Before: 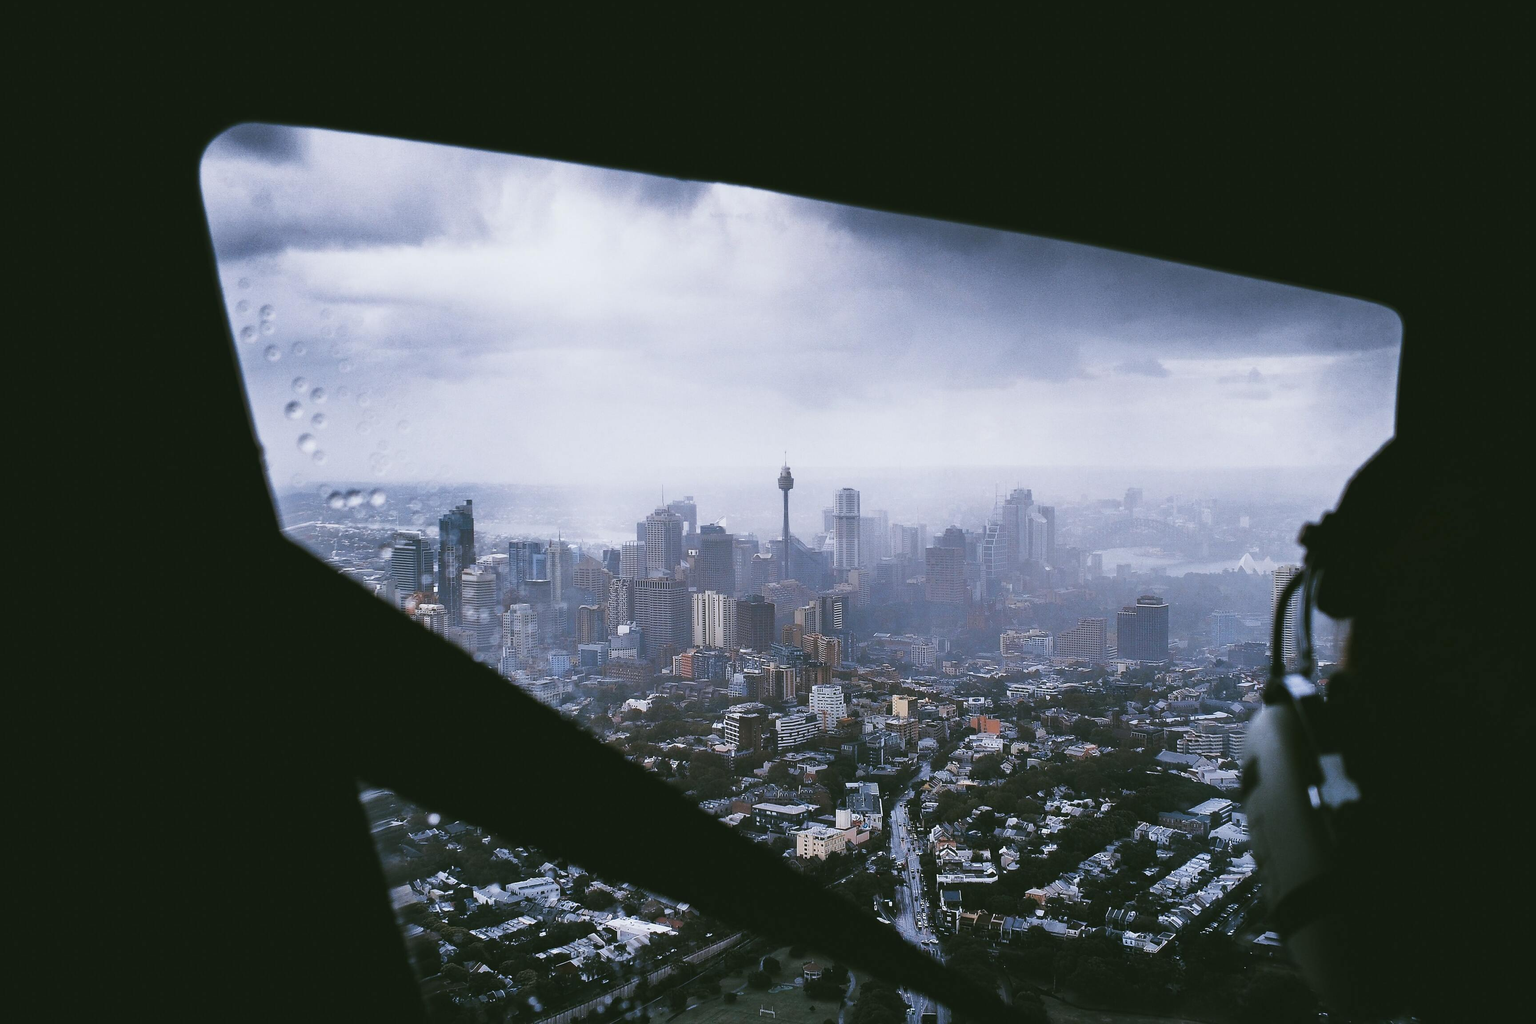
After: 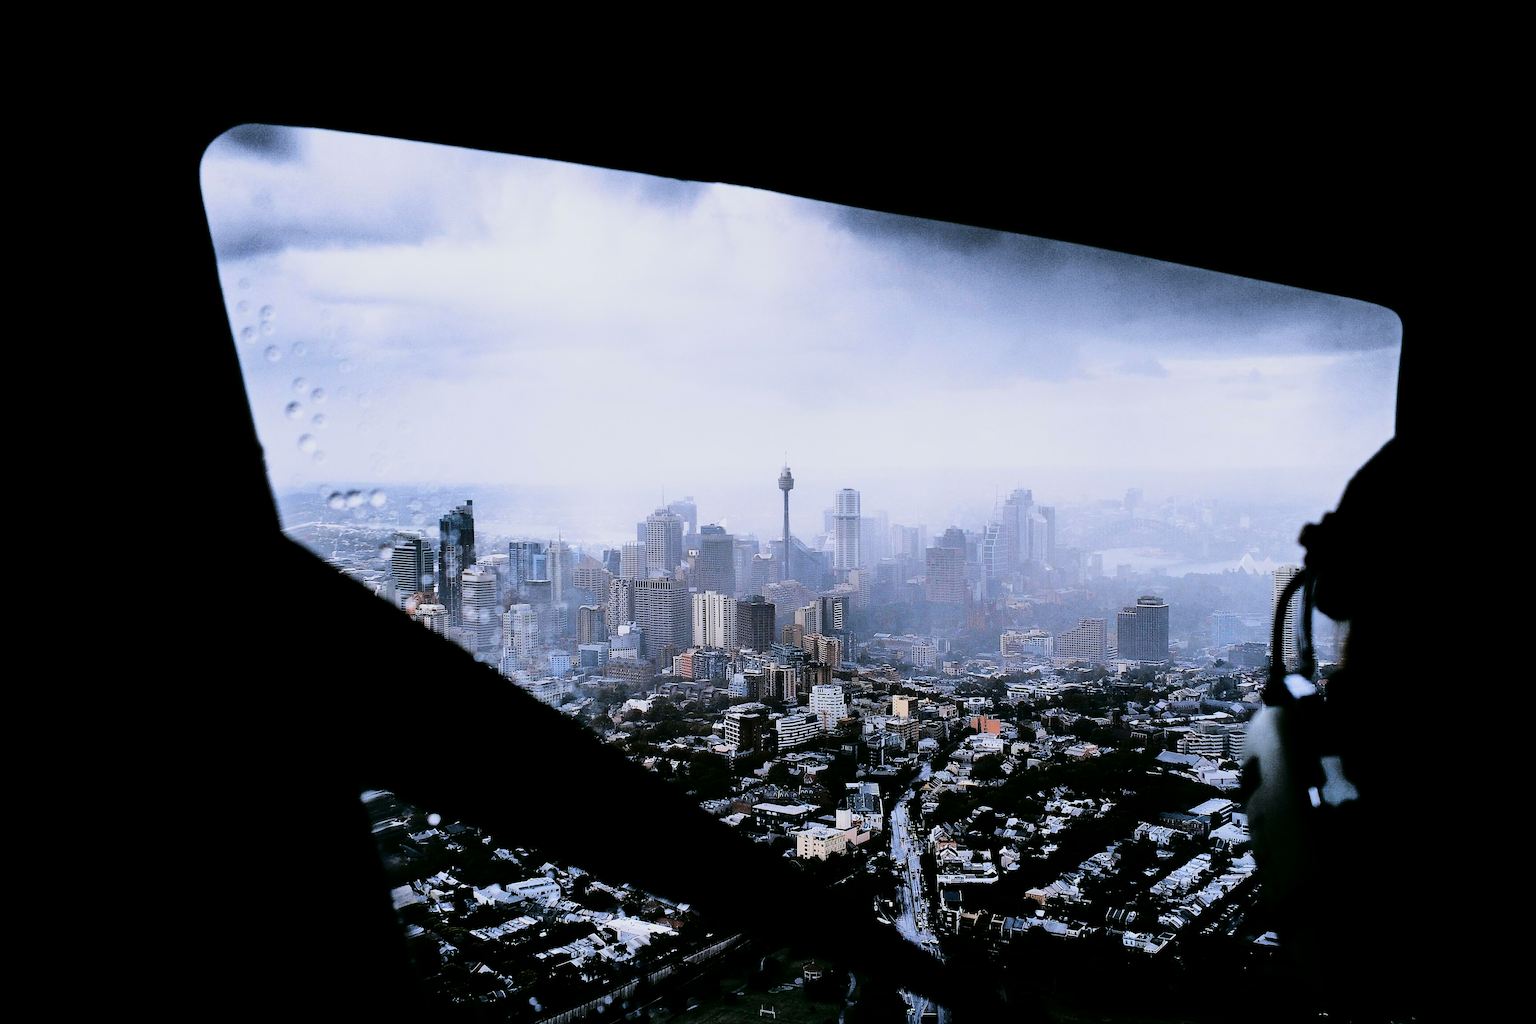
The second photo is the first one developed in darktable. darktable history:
fill light: exposure -2 EV, width 8.6
exposure: black level correction 0.011, exposure -0.478 EV, compensate highlight preservation false
tone curve: curves: ch0 [(0, 0) (0.004, 0) (0.133, 0.071) (0.341, 0.453) (0.839, 0.922) (1, 1)], color space Lab, linked channels, preserve colors none
